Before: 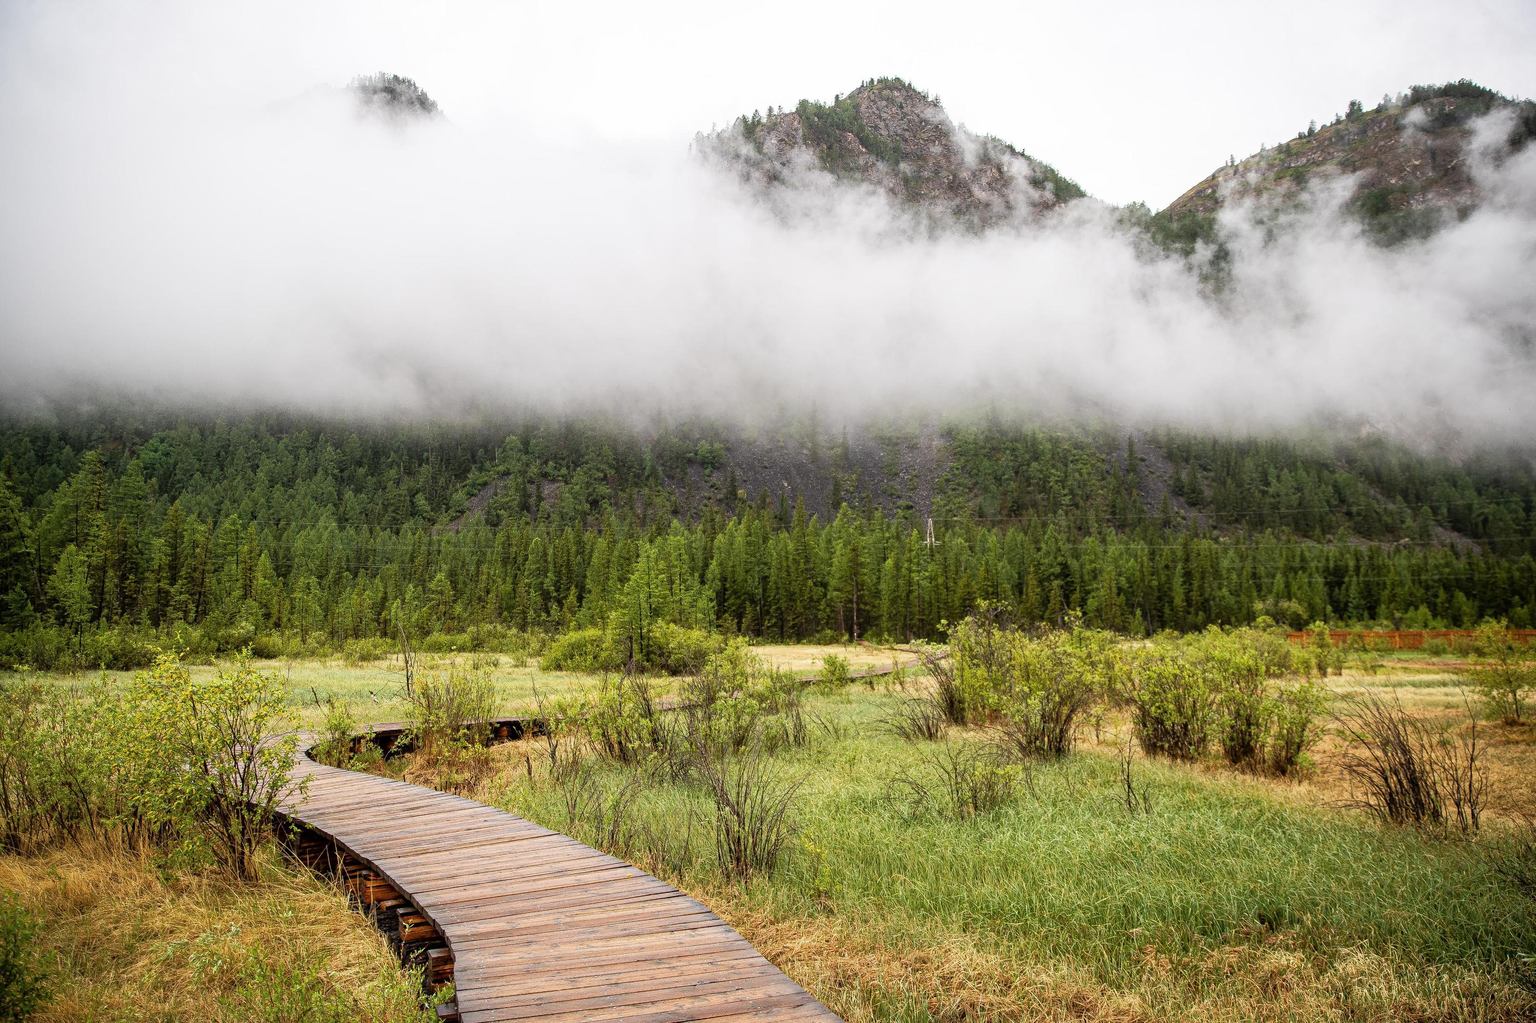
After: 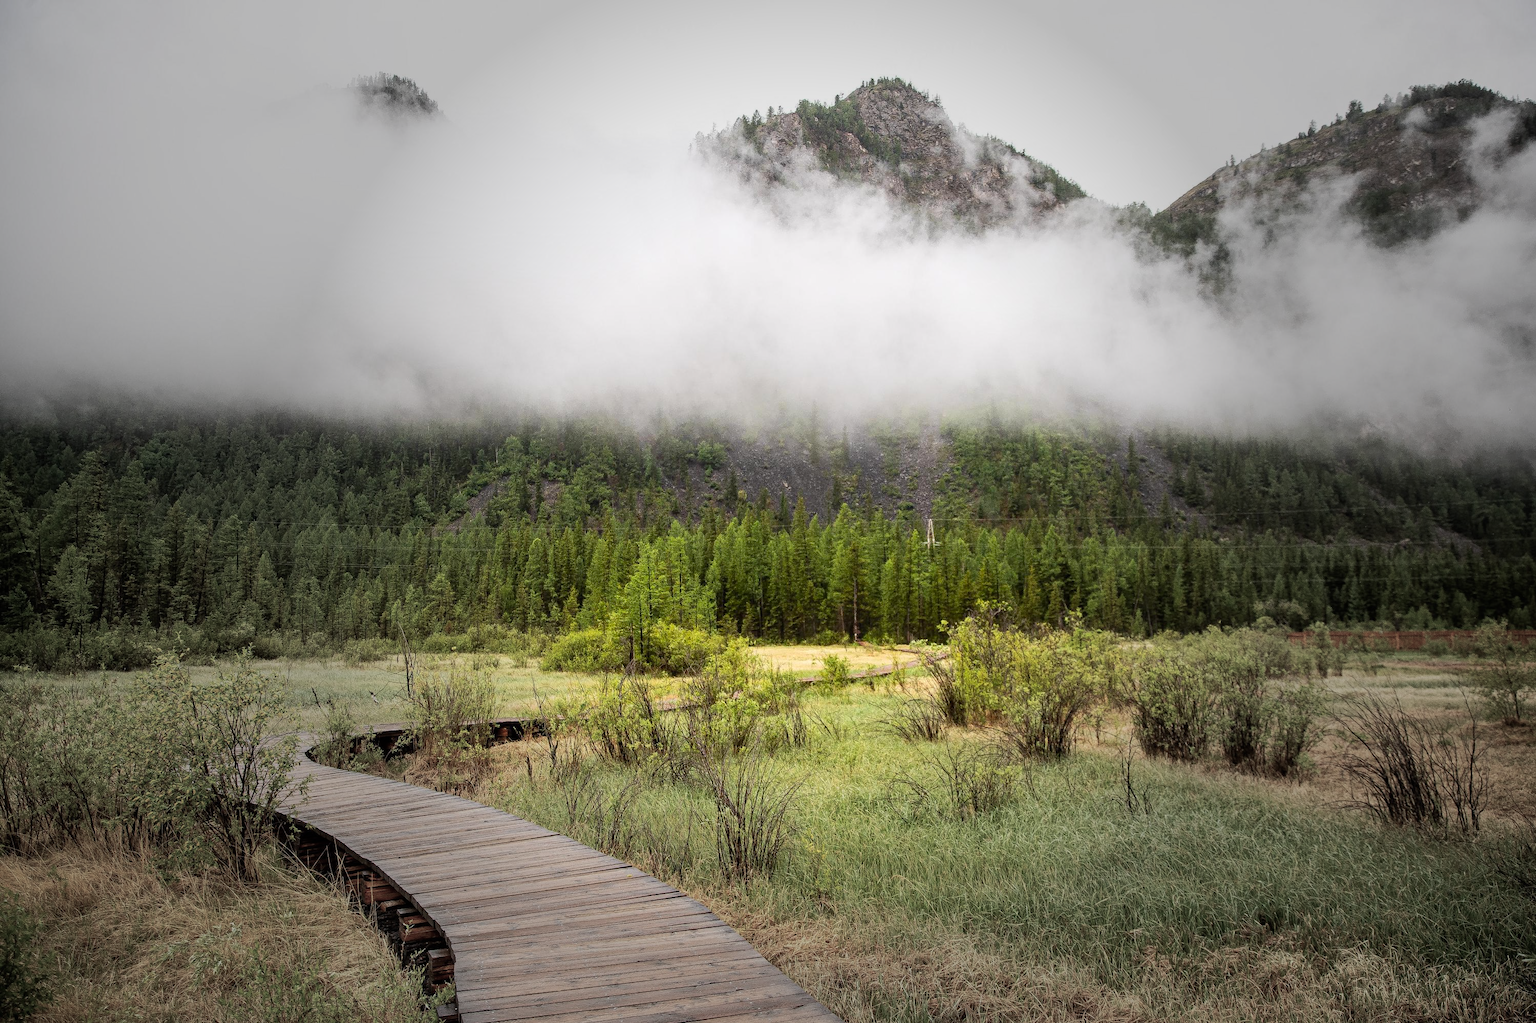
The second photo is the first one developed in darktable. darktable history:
contrast brightness saturation: contrast 0.102, brightness 0.031, saturation 0.094
tone equalizer: on, module defaults
vignetting: fall-off start 32.26%, fall-off radius 34.28%, center (0.035, -0.087)
